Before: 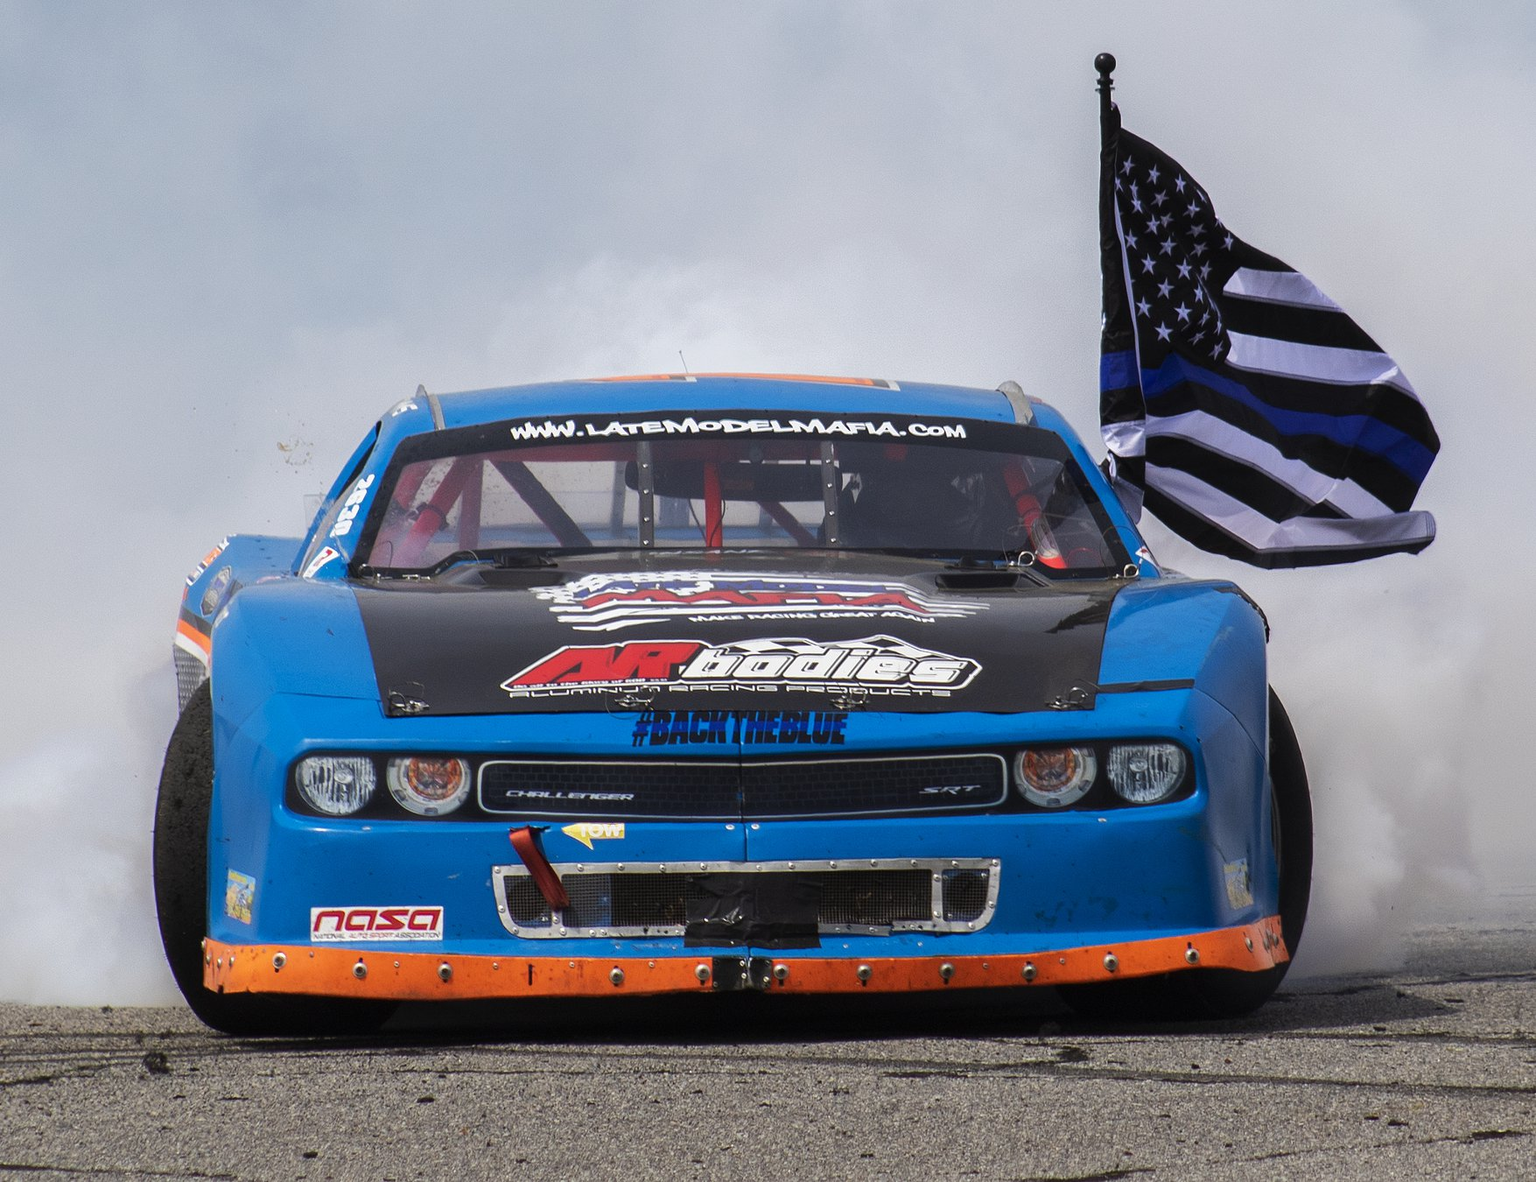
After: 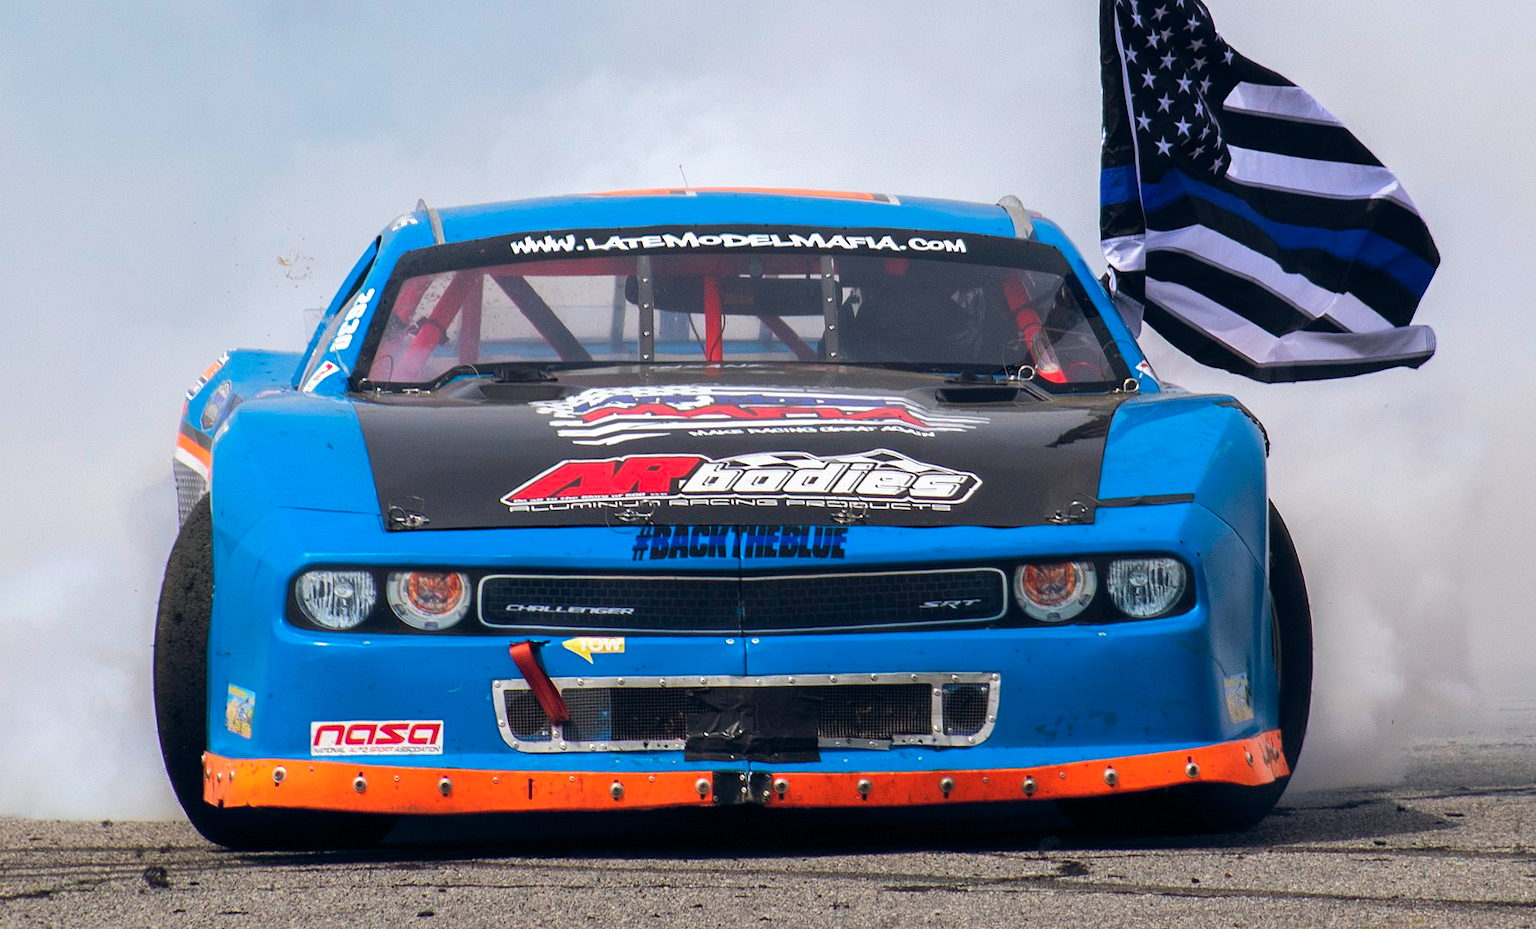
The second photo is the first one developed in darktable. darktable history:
contrast brightness saturation: brightness 0.09, saturation 0.19
tone equalizer: on, module defaults
crop and rotate: top 15.774%, bottom 5.506%
color balance rgb: shadows lift › chroma 3.88%, shadows lift › hue 88.52°, power › hue 214.65°, global offset › chroma 0.1%, global offset › hue 252.4°, contrast 4.45%
